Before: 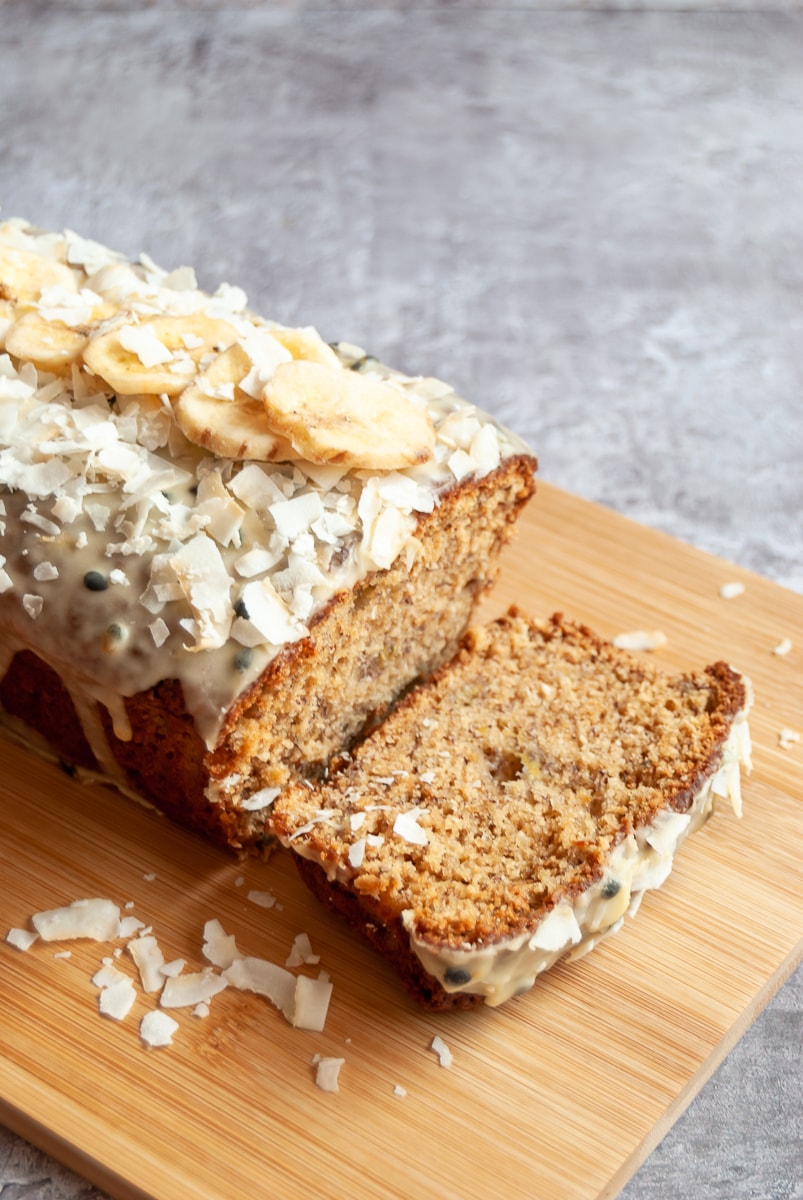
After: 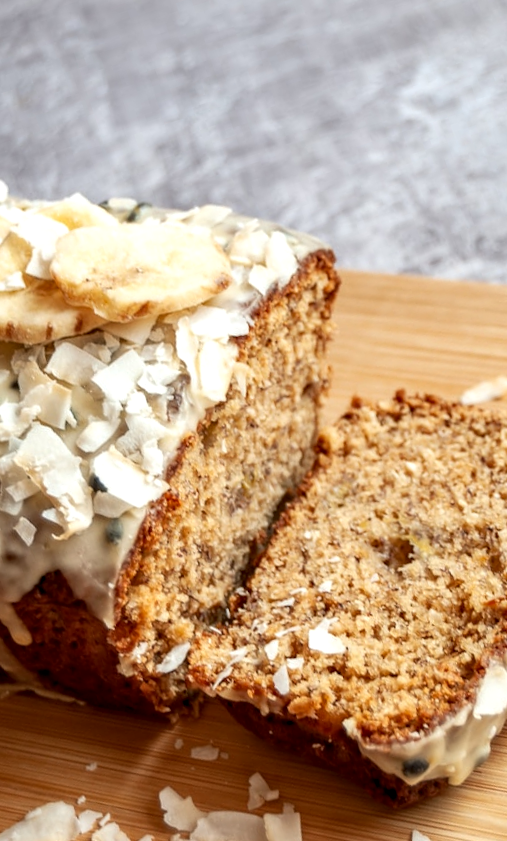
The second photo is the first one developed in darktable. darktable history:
crop and rotate: angle 17.87°, left 6.857%, right 3.97%, bottom 1.115%
local contrast: highlights 41%, shadows 63%, detail 136%, midtone range 0.507
